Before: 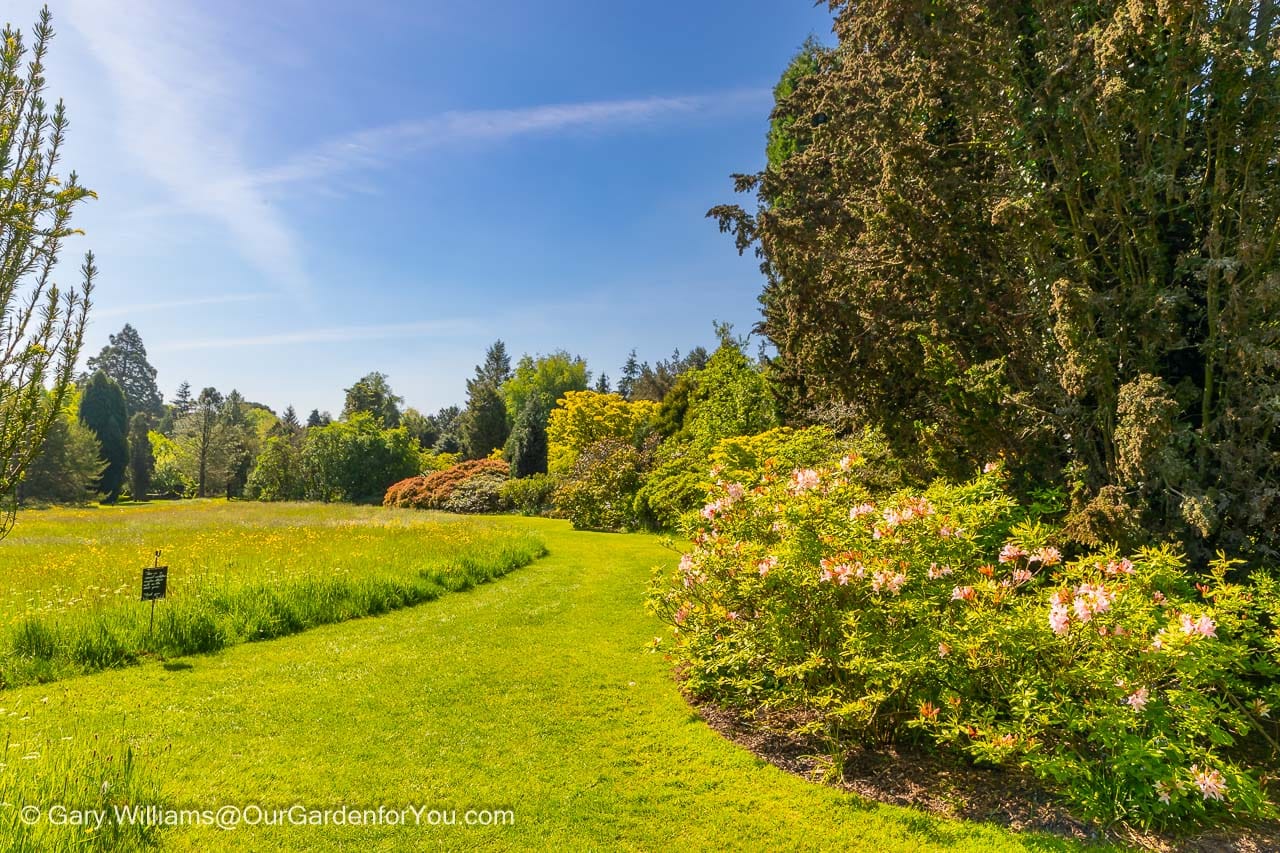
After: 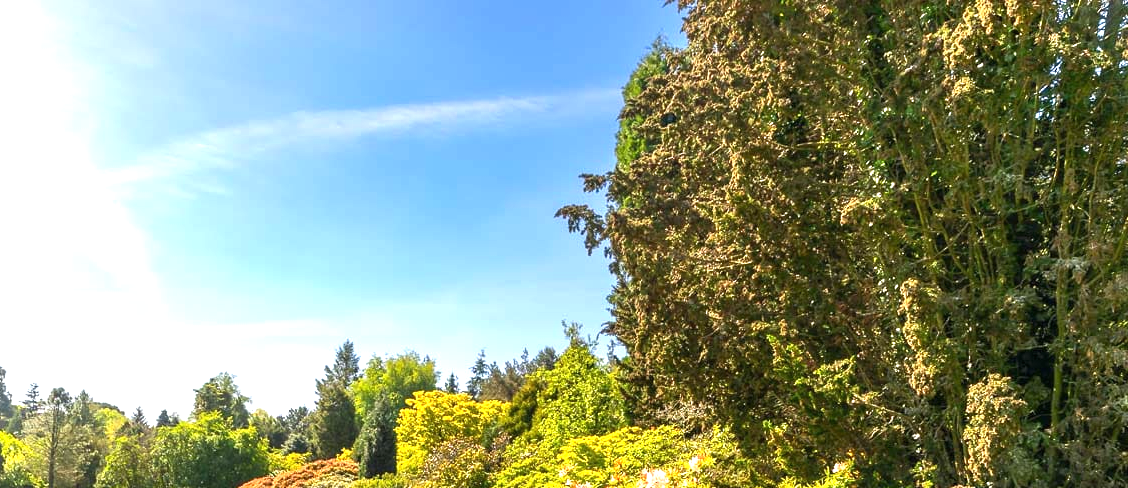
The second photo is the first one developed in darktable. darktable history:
base curve: curves: ch0 [(0, 0) (0.303, 0.277) (1, 1)]
exposure: black level correction 0, exposure 1.1 EV, compensate highlight preservation false
crop and rotate: left 11.812%, bottom 42.776%
